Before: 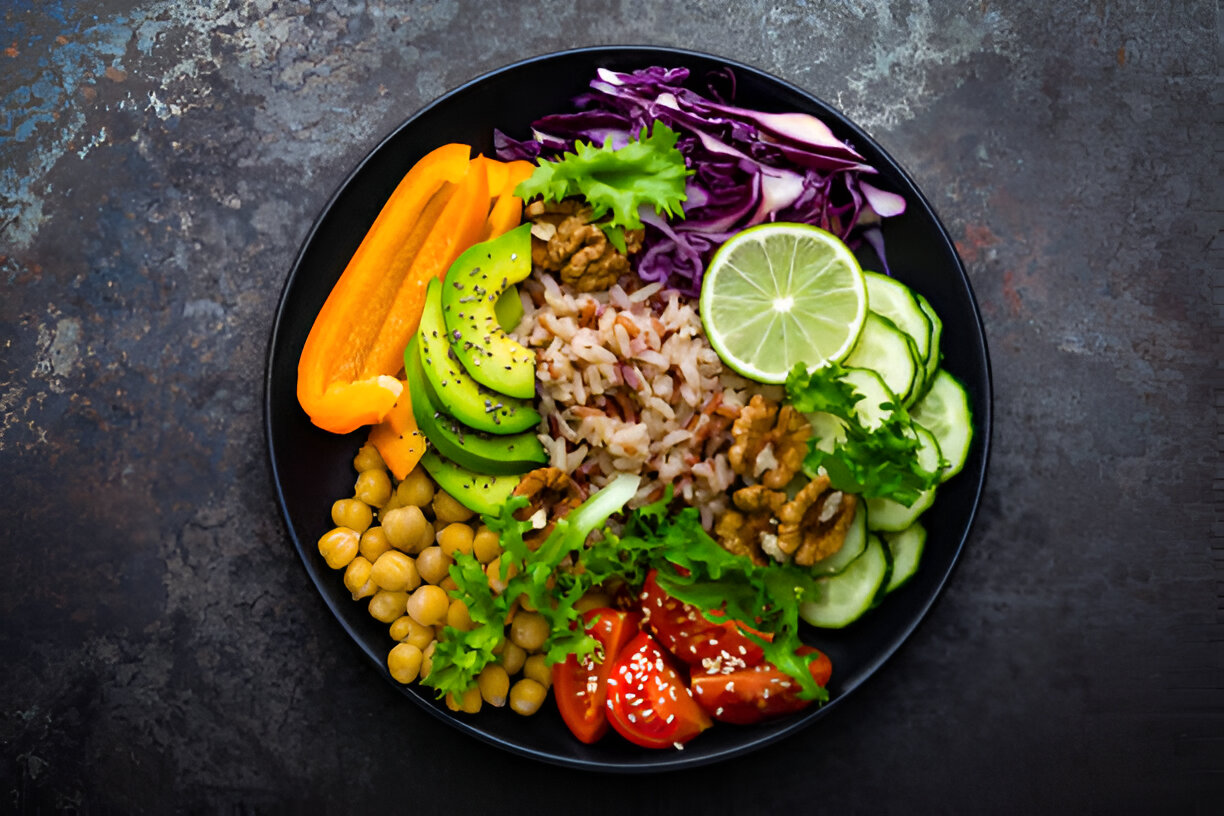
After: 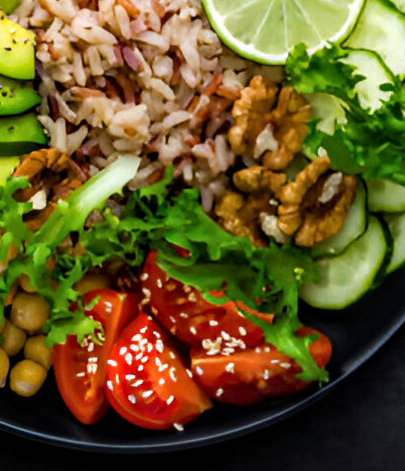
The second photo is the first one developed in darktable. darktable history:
local contrast: on, module defaults
crop: left 40.878%, top 39.176%, right 25.993%, bottom 3.081%
